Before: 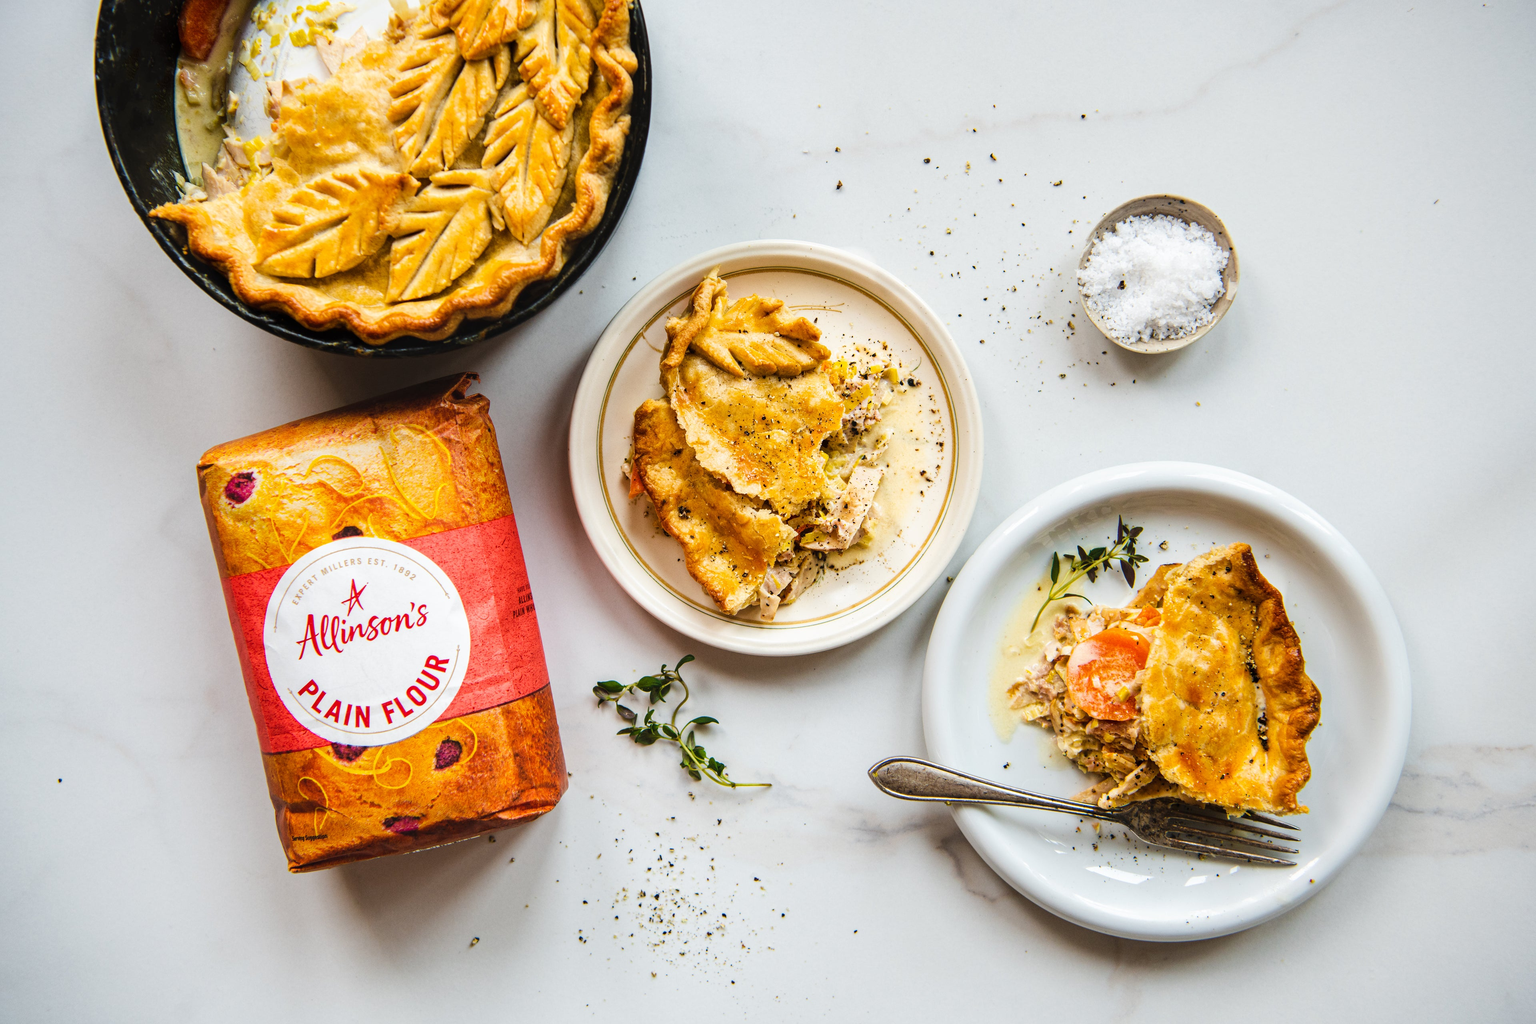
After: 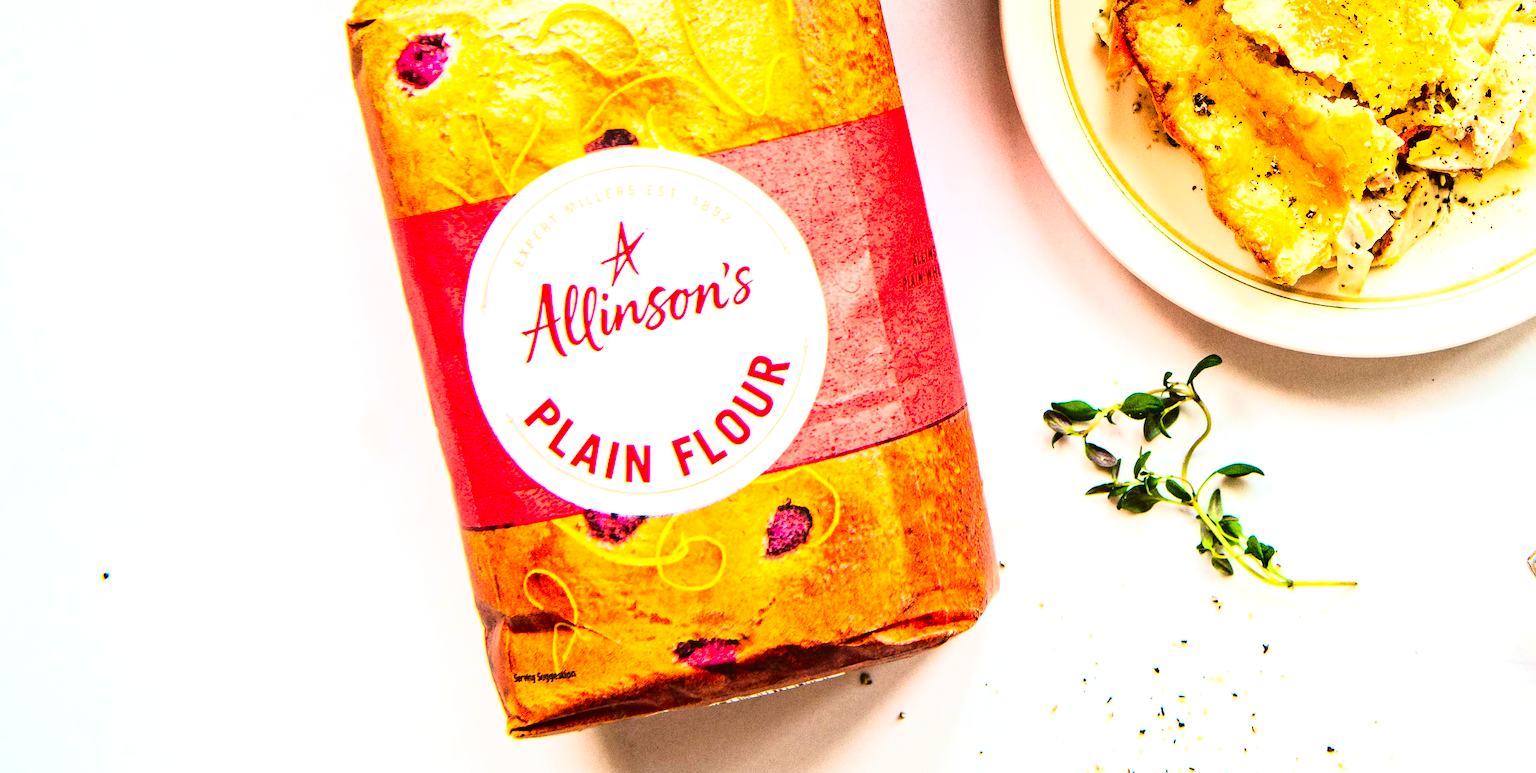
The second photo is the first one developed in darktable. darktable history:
crop: top 44.259%, right 43.149%, bottom 12.756%
exposure: black level correction 0, exposure 0.951 EV, compensate exposure bias true, compensate highlight preservation false
contrast brightness saturation: contrast 0.207, brightness -0.107, saturation 0.212
base curve: curves: ch0 [(0, 0) (0.028, 0.03) (0.121, 0.232) (0.46, 0.748) (0.859, 0.968) (1, 1)]
